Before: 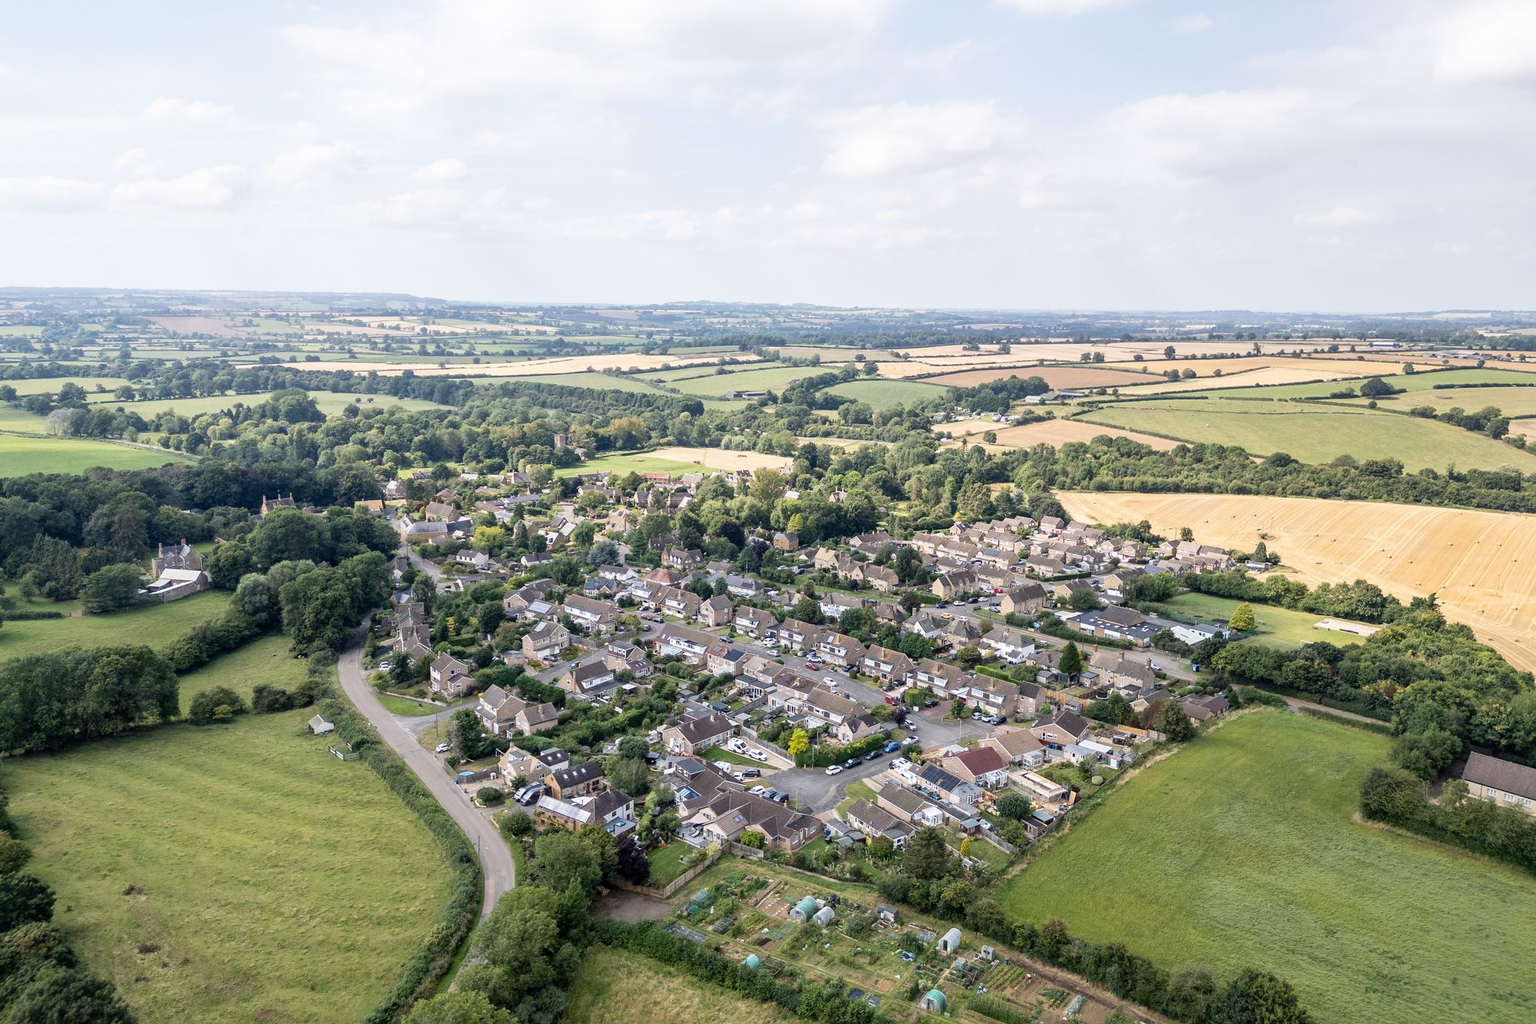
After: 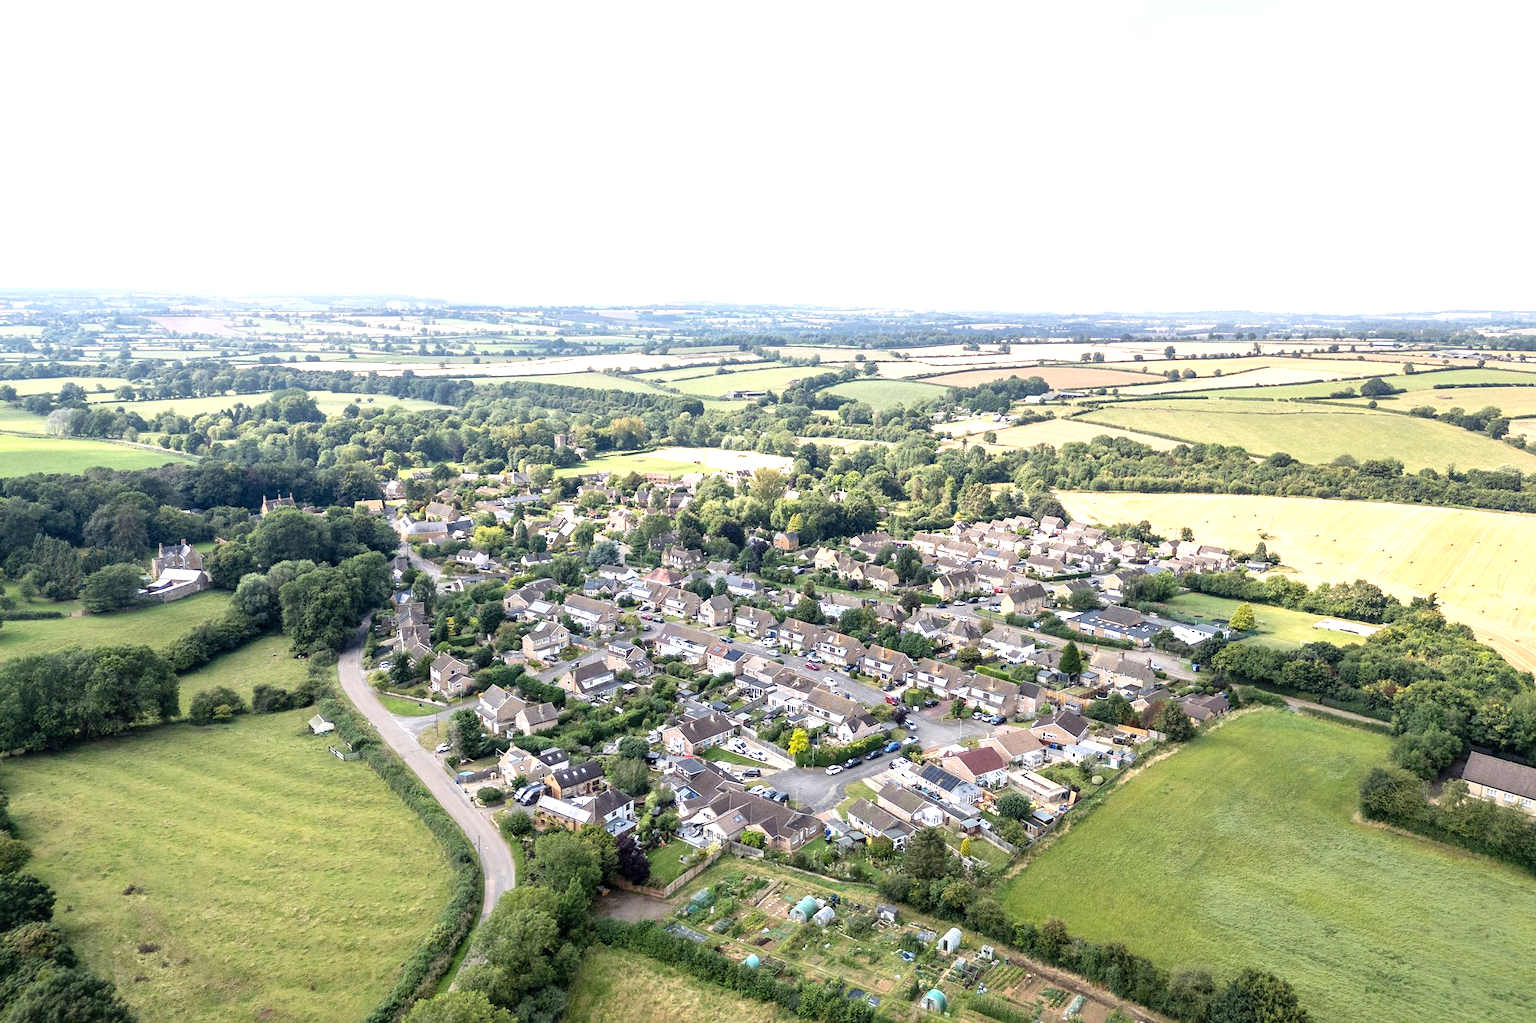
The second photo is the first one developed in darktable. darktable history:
exposure: exposure 0.653 EV, compensate highlight preservation false
